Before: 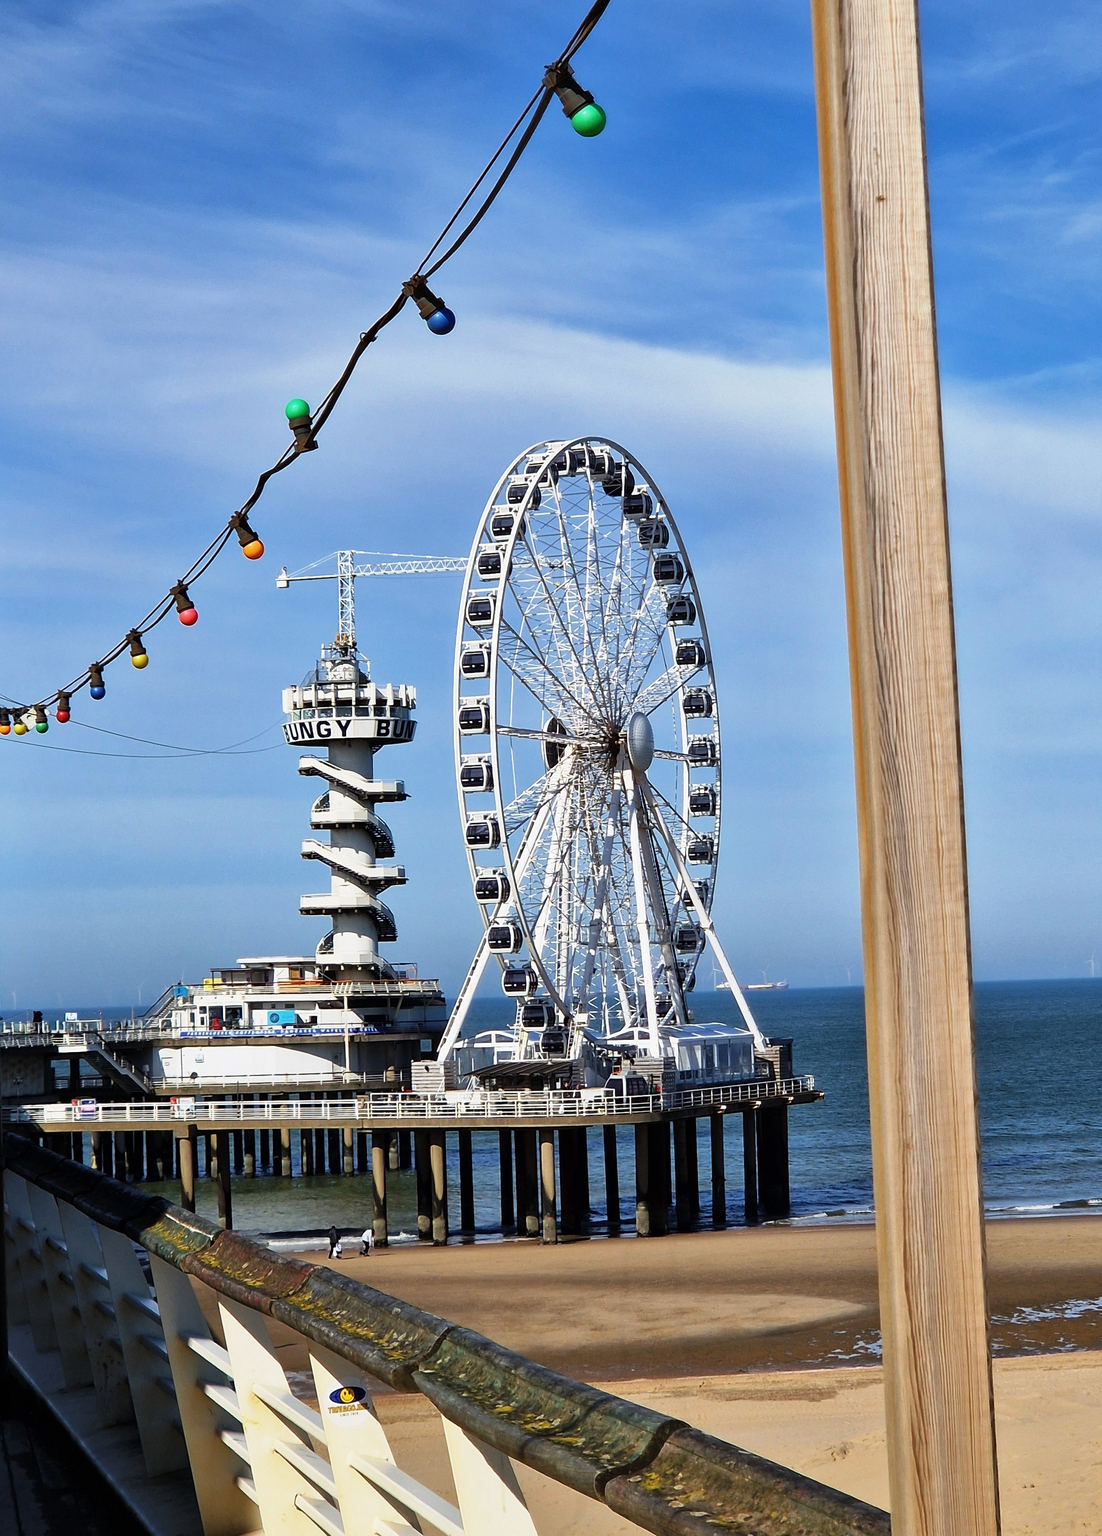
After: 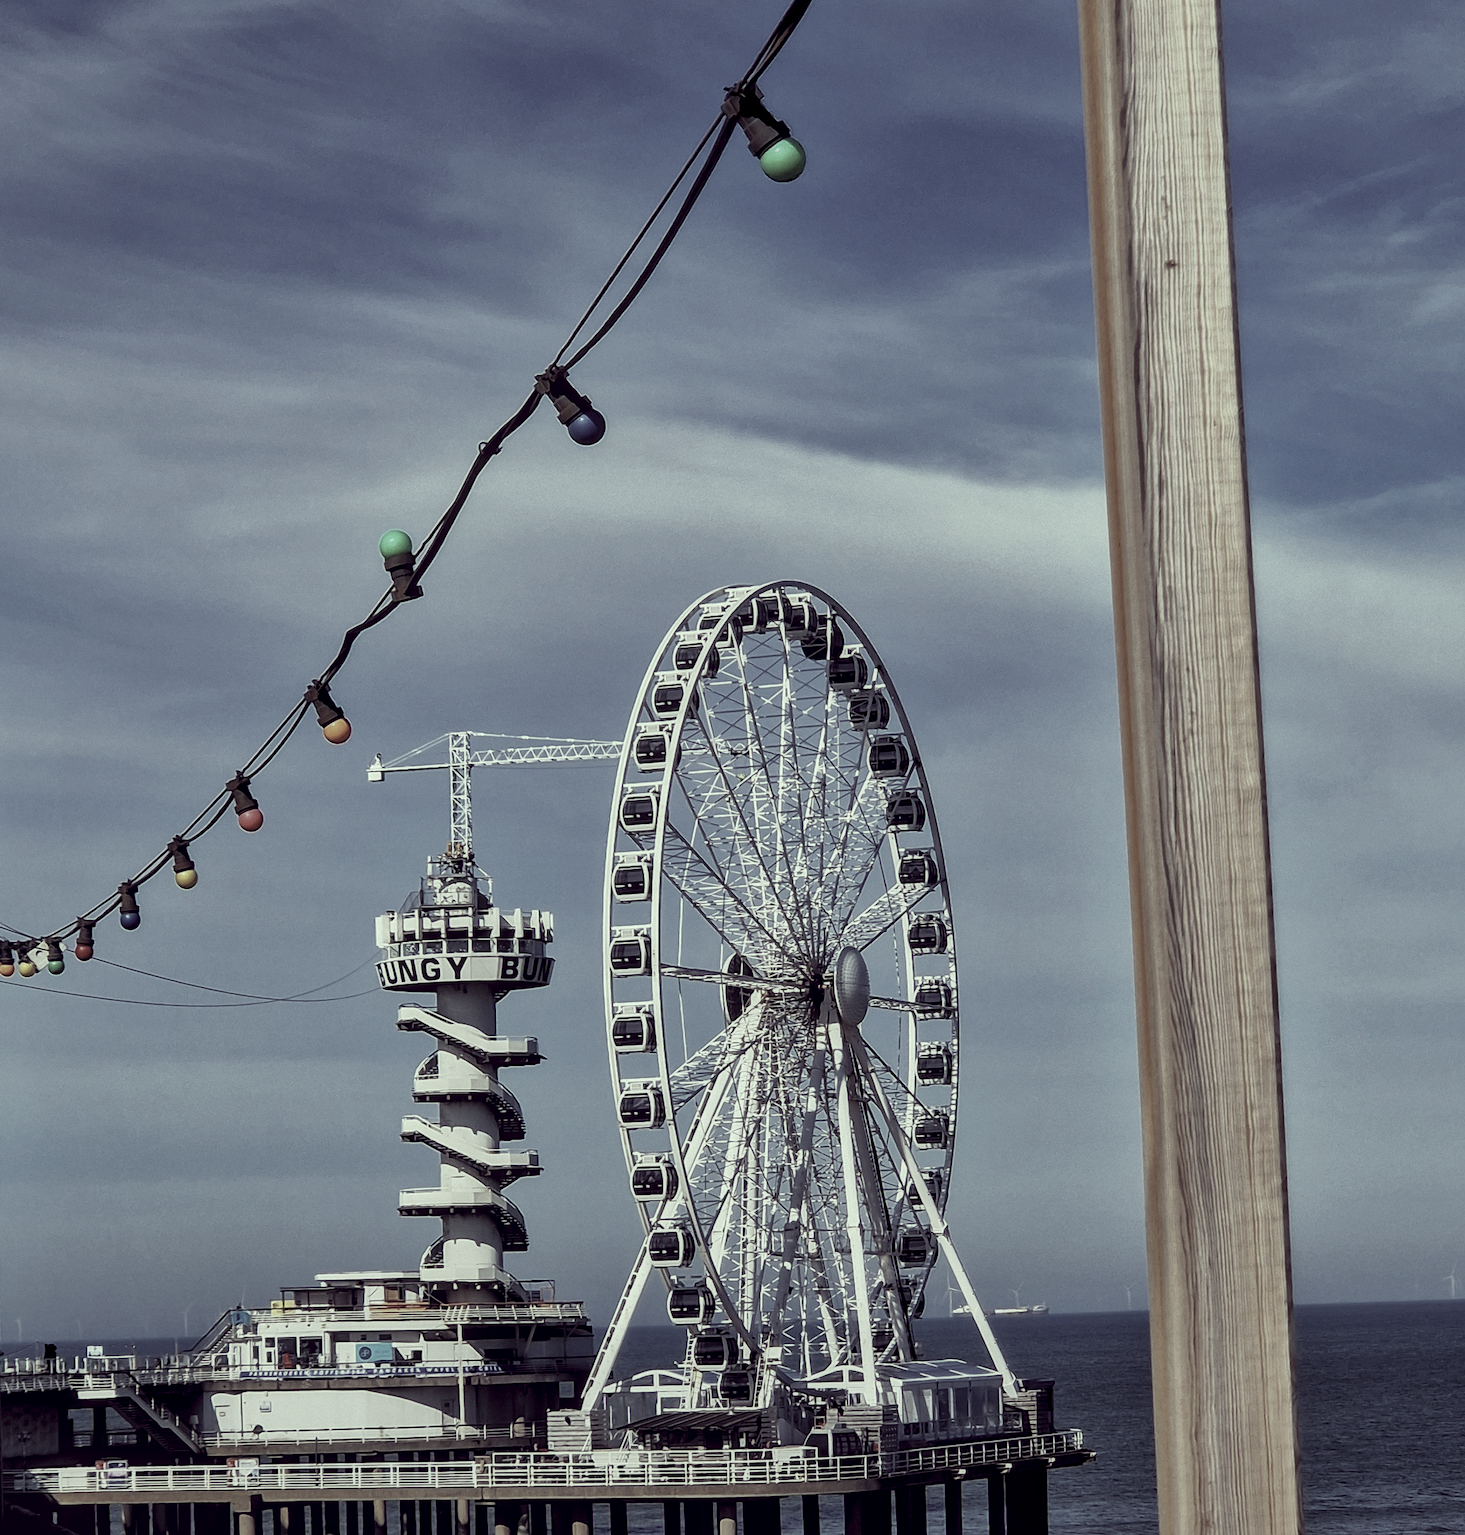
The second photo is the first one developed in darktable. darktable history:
levels: levels [0.029, 0.545, 0.971]
crop: bottom 24.734%
color correction: highlights a* -20.69, highlights b* 20.29, shadows a* 19.95, shadows b* -20.57, saturation 0.382
tone equalizer: -8 EV 0.261 EV, -7 EV 0.443 EV, -6 EV 0.4 EV, -5 EV 0.272 EV, -3 EV -0.272 EV, -2 EV -0.444 EV, -1 EV -0.399 EV, +0 EV -0.241 EV, edges refinement/feathering 500, mask exposure compensation -1.57 EV, preserve details no
exposure: exposure 0.165 EV, compensate highlight preservation false
local contrast: on, module defaults
shadows and highlights: shadows -20.34, white point adjustment -2.16, highlights -34.82
